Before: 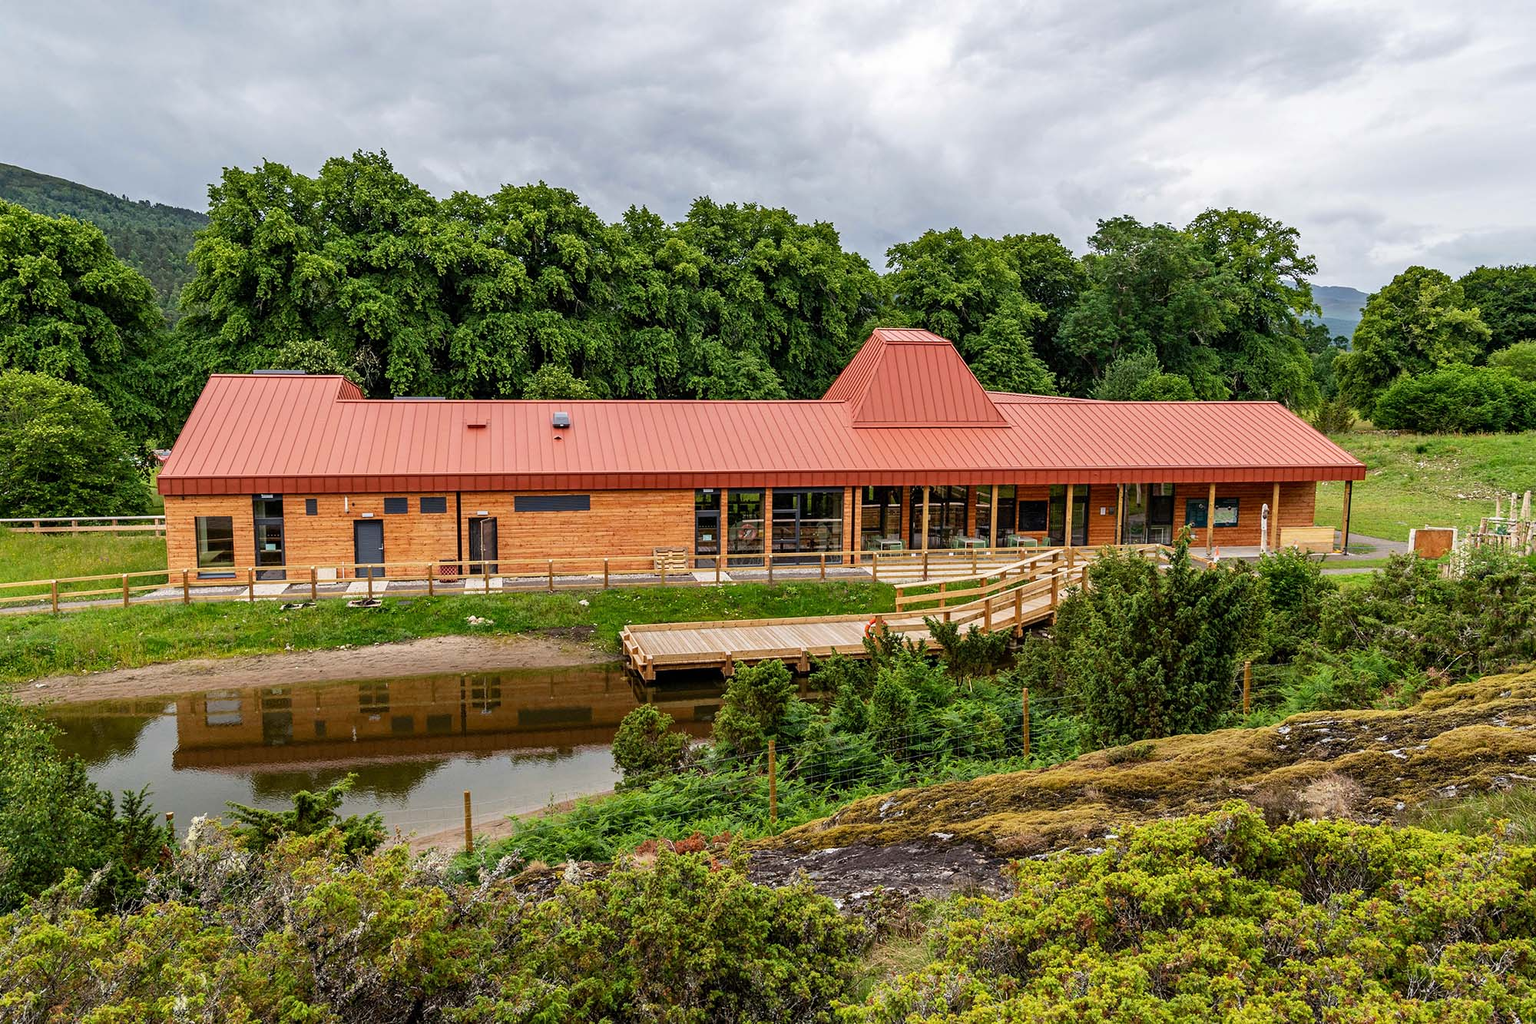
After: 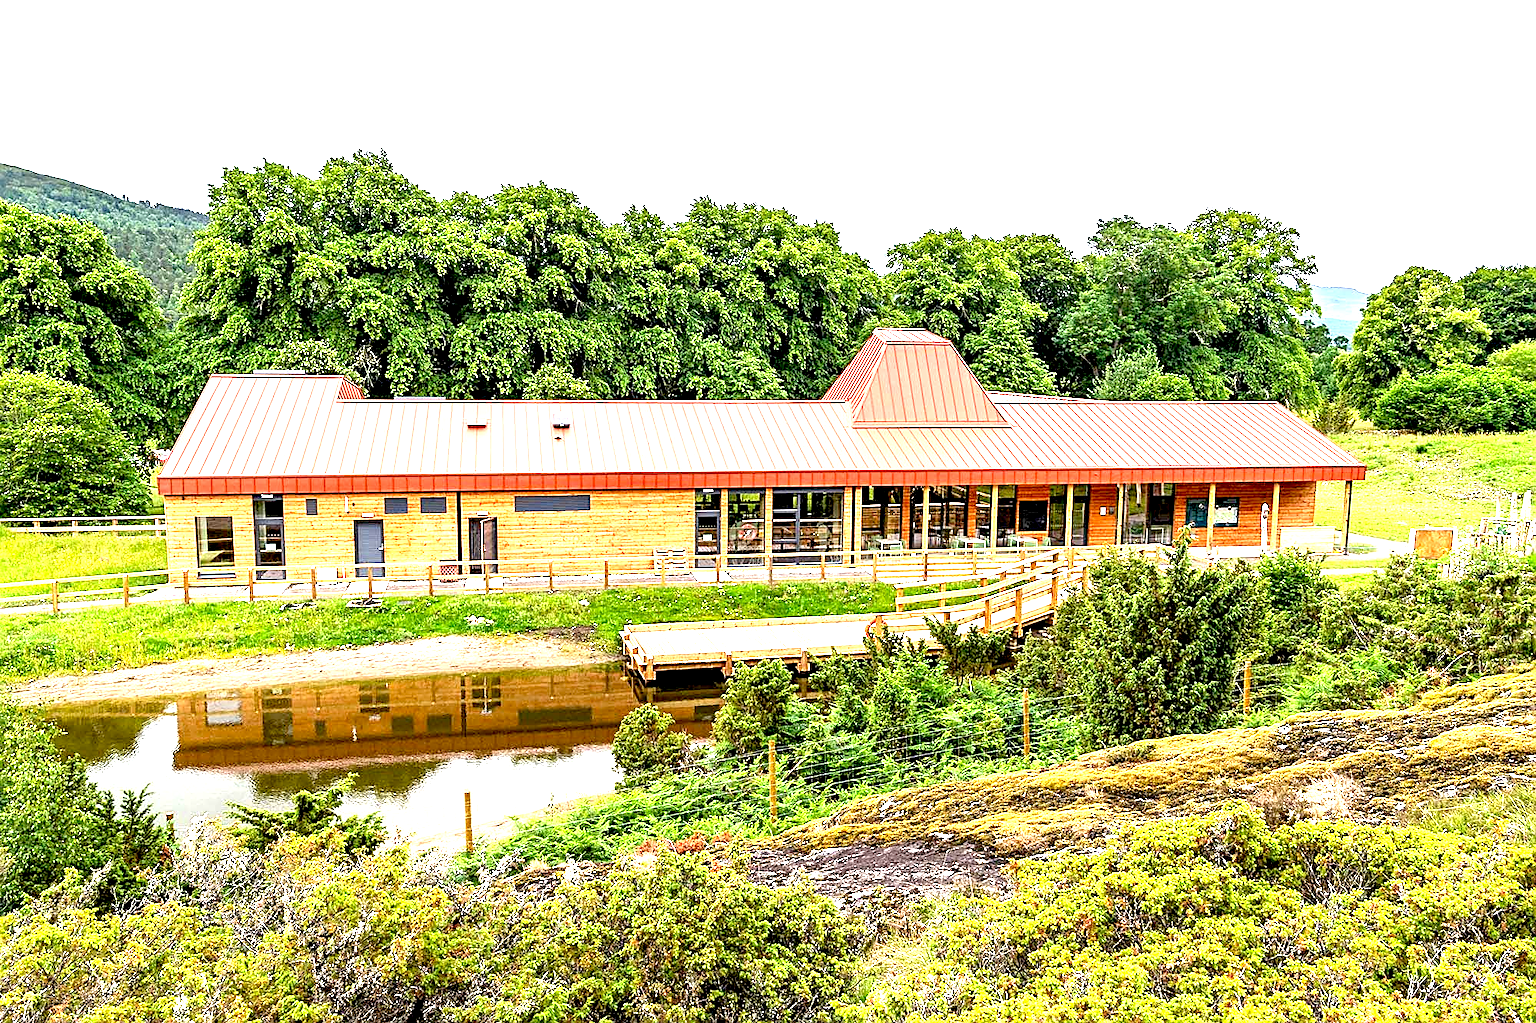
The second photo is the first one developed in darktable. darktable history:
exposure: black level correction 0.005, exposure 2.084 EV, compensate highlight preservation false
sharpen: on, module defaults
